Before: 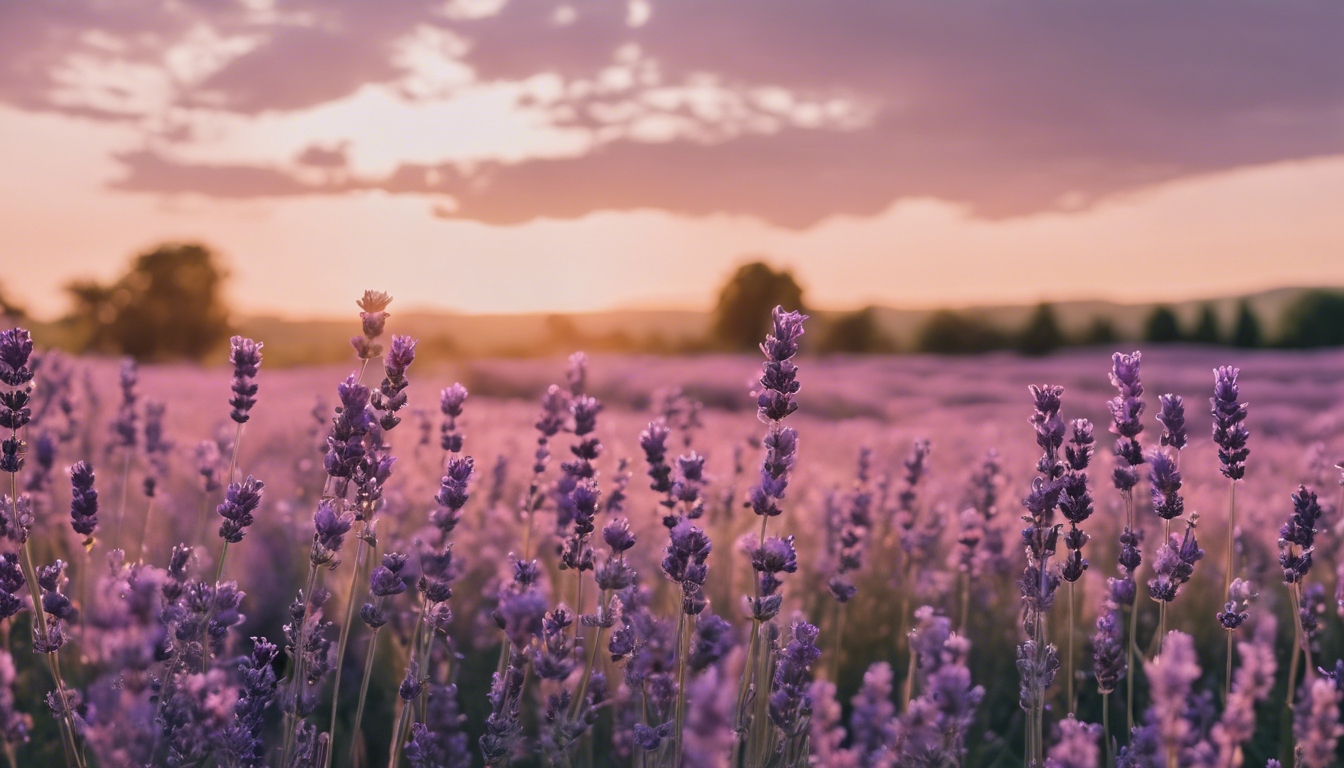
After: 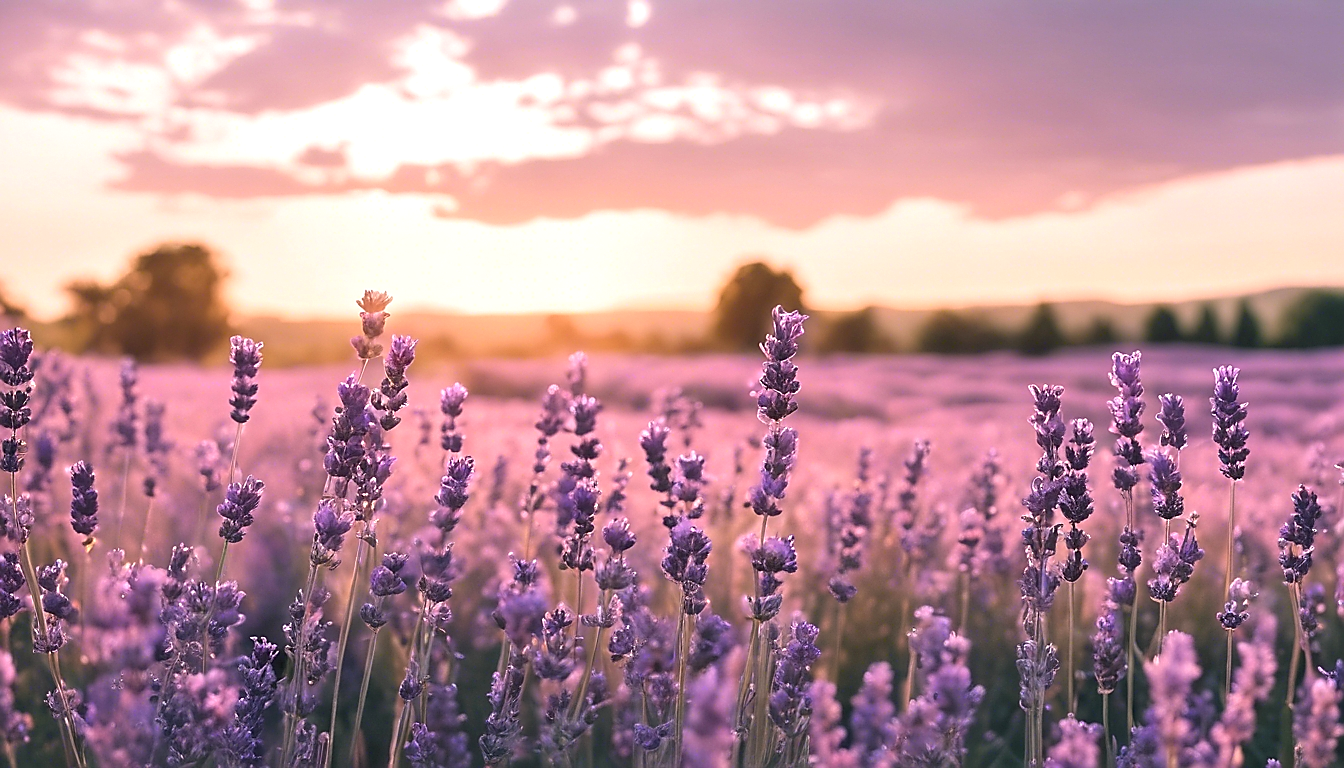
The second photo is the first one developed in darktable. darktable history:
tone equalizer: luminance estimator HSV value / RGB max
exposure: black level correction 0, exposure 0.69 EV, compensate highlight preservation false
sharpen: radius 1.368, amount 1.235, threshold 0.815
